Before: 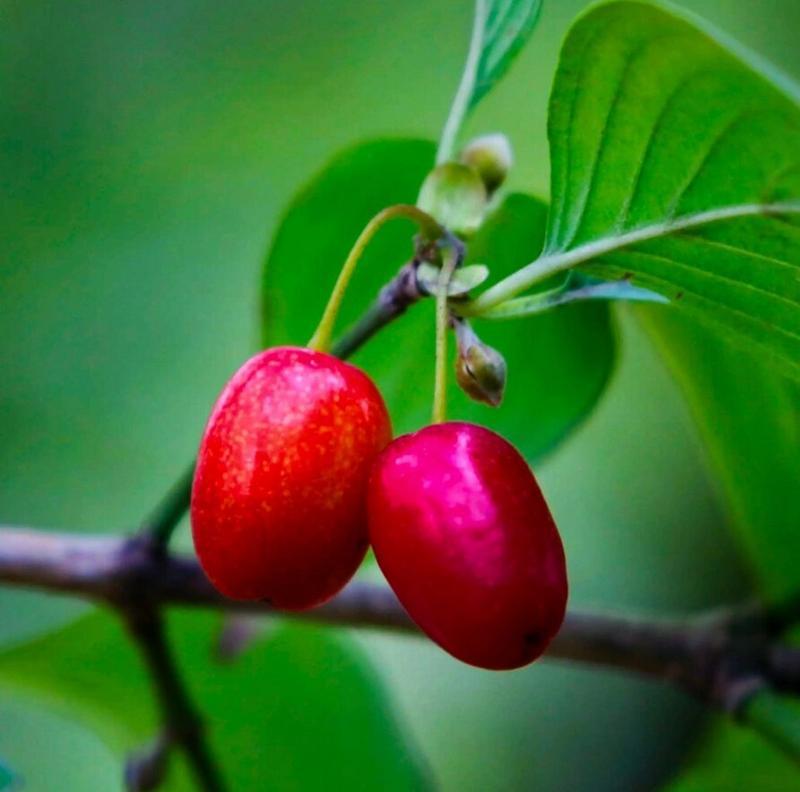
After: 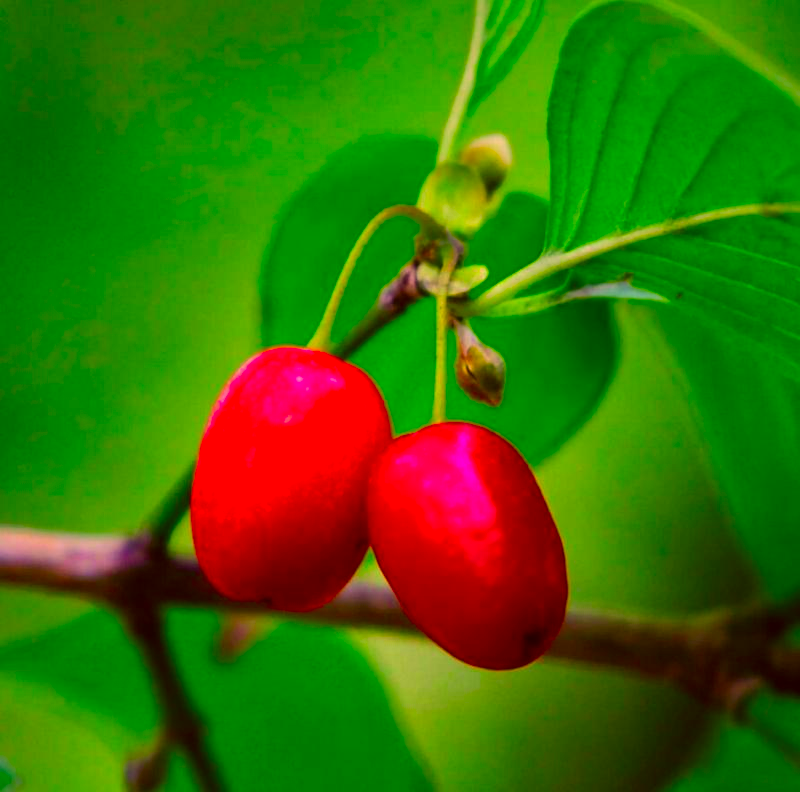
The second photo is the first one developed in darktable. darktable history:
tone equalizer: on, module defaults
color correction: highlights a* 10.44, highlights b* 30.04, shadows a* 2.73, shadows b* 17.51, saturation 1.72
